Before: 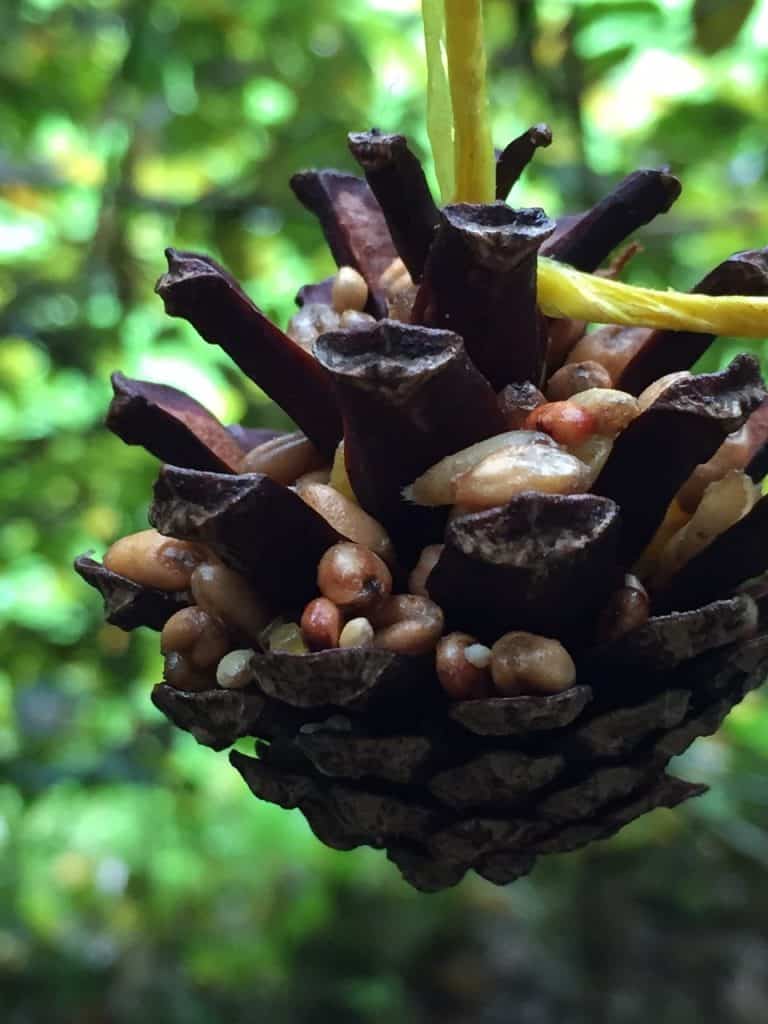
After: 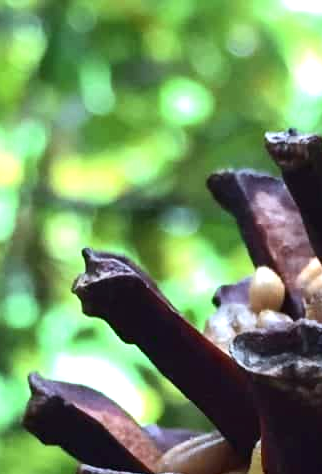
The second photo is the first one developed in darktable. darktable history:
contrast brightness saturation: contrast 0.14
exposure: exposure 0.7 EV, compensate highlight preservation false
white balance: red 0.976, blue 1.04
crop and rotate: left 10.817%, top 0.062%, right 47.194%, bottom 53.626%
